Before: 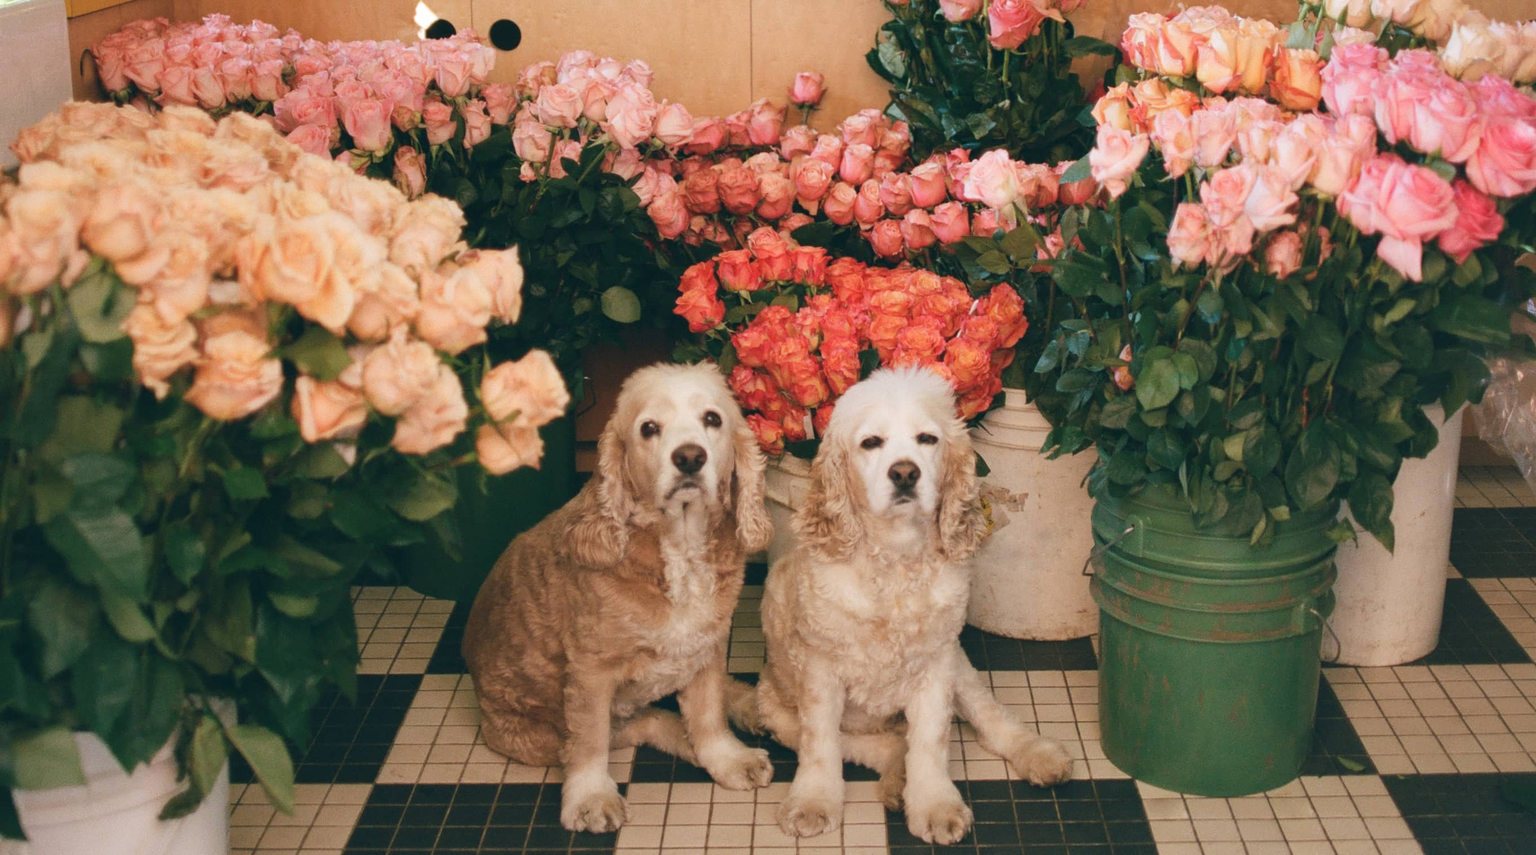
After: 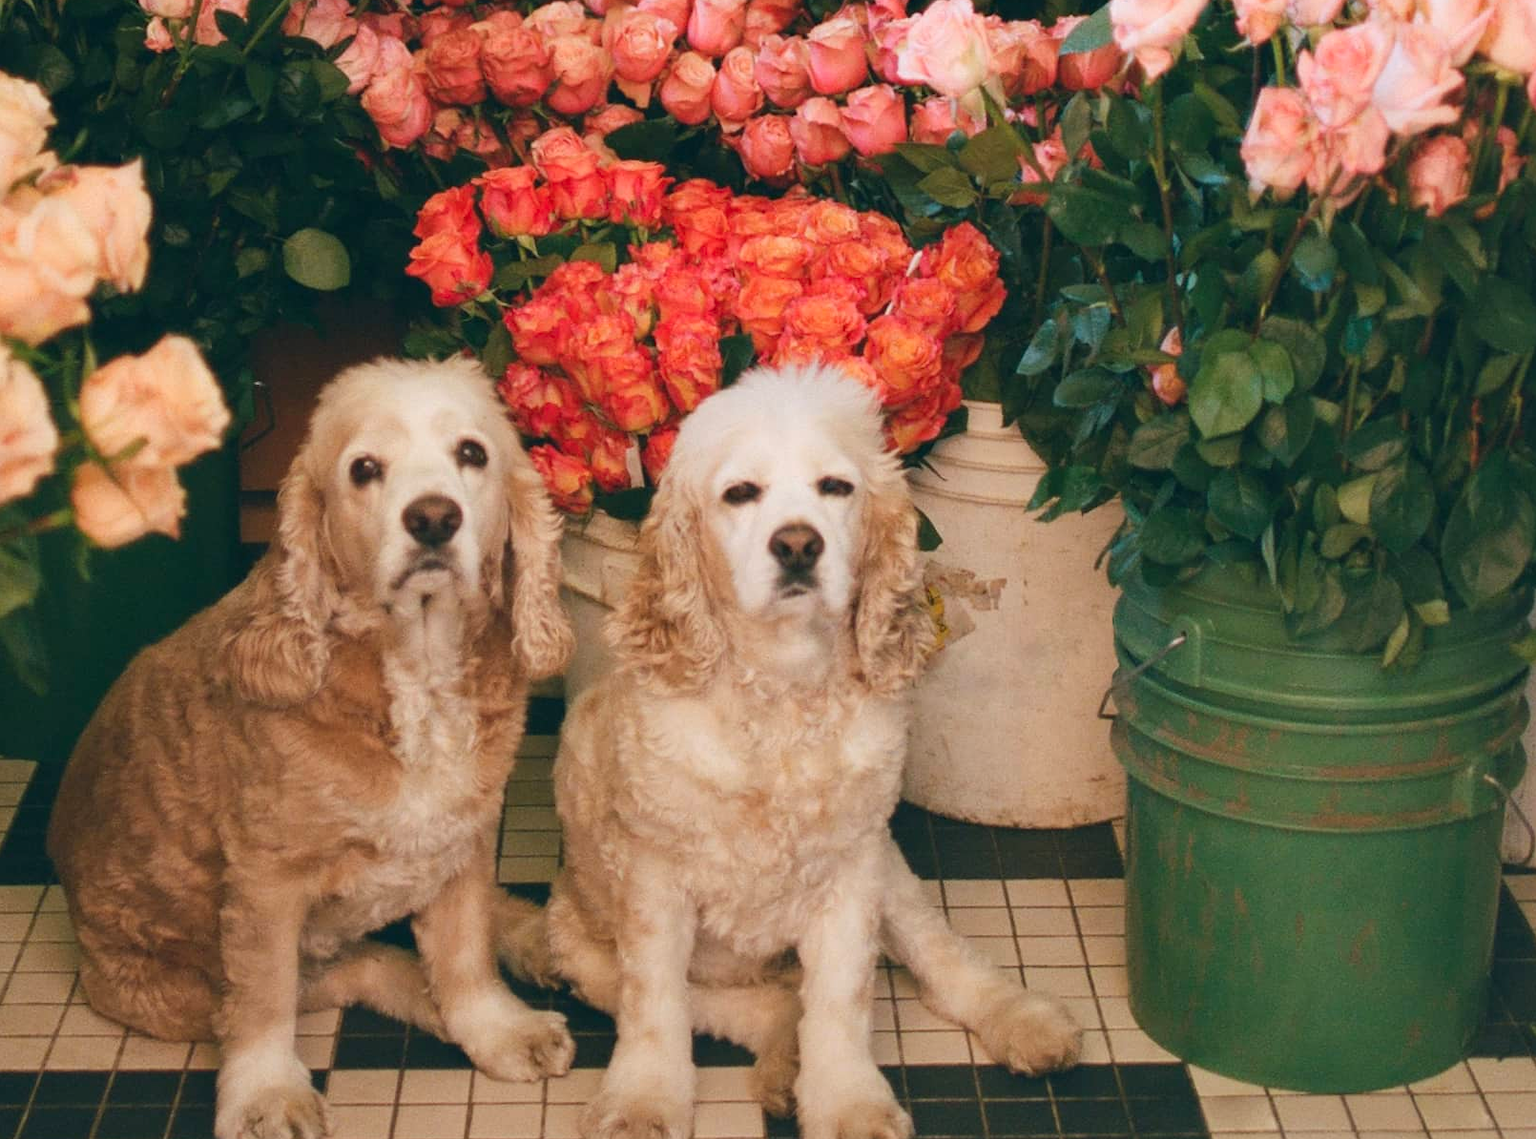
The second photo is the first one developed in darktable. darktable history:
crop and rotate: left 28.256%, top 17.734%, right 12.656%, bottom 3.573%
contrast brightness saturation: contrast 0.04, saturation 0.16
